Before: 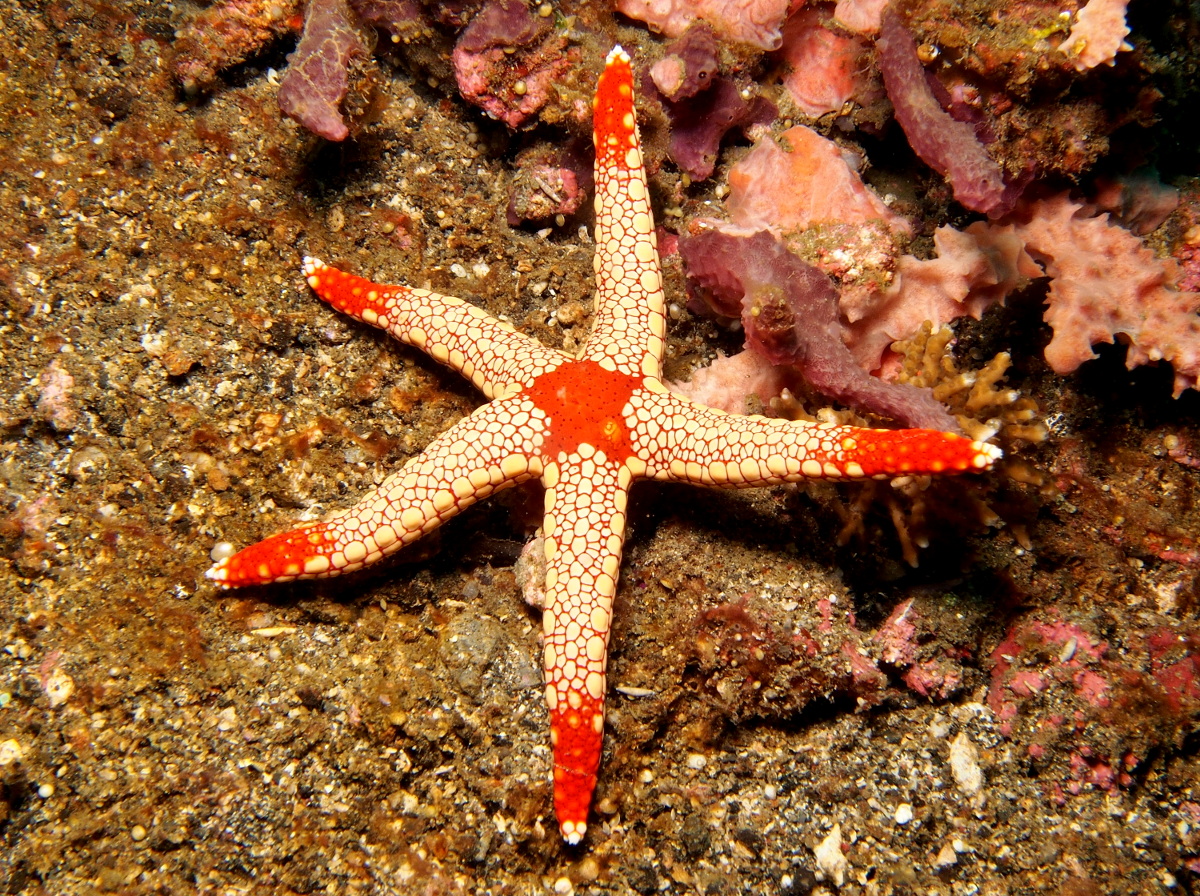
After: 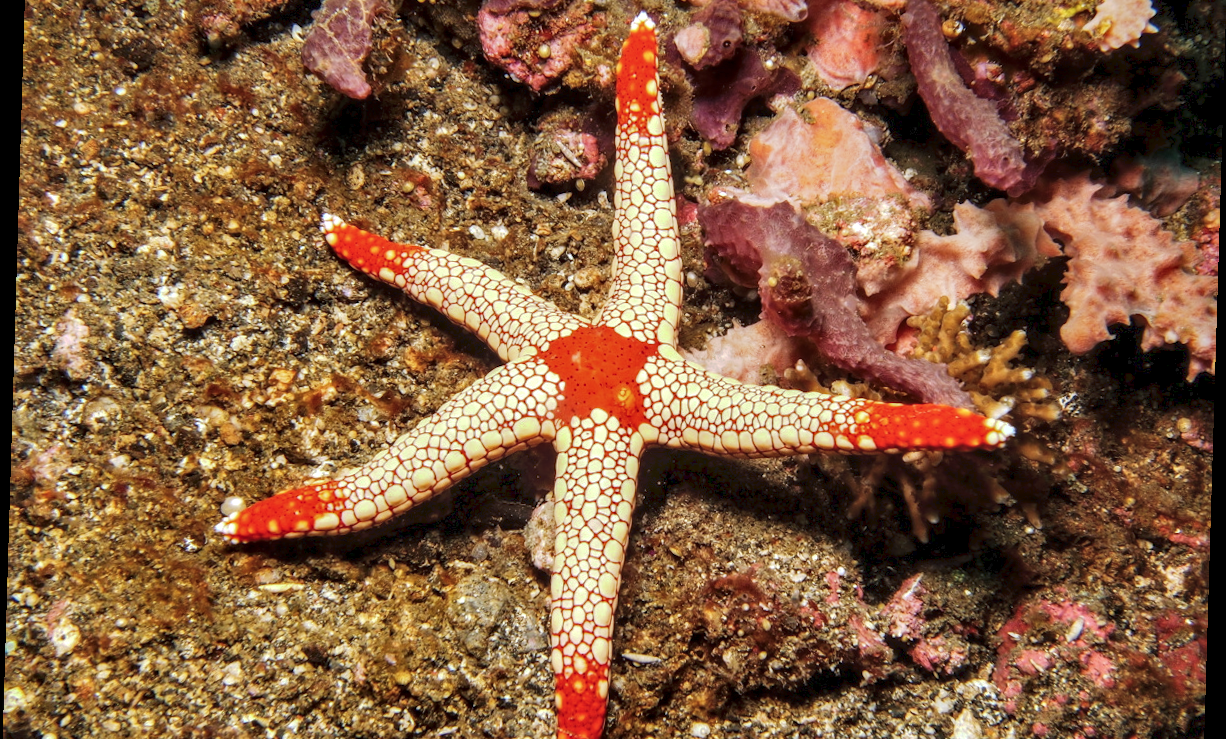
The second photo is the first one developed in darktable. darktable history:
rotate and perspective: rotation 1.72°, automatic cropping off
tone curve: curves: ch0 [(0, 0) (0.003, 0.08) (0.011, 0.088) (0.025, 0.104) (0.044, 0.122) (0.069, 0.141) (0.1, 0.161) (0.136, 0.181) (0.177, 0.209) (0.224, 0.246) (0.277, 0.293) (0.335, 0.343) (0.399, 0.399) (0.468, 0.464) (0.543, 0.54) (0.623, 0.616) (0.709, 0.694) (0.801, 0.757) (0.898, 0.821) (1, 1)], preserve colors none
local contrast: detail 150%
white balance: red 0.954, blue 1.079
crop and rotate: top 5.667%, bottom 14.937%
